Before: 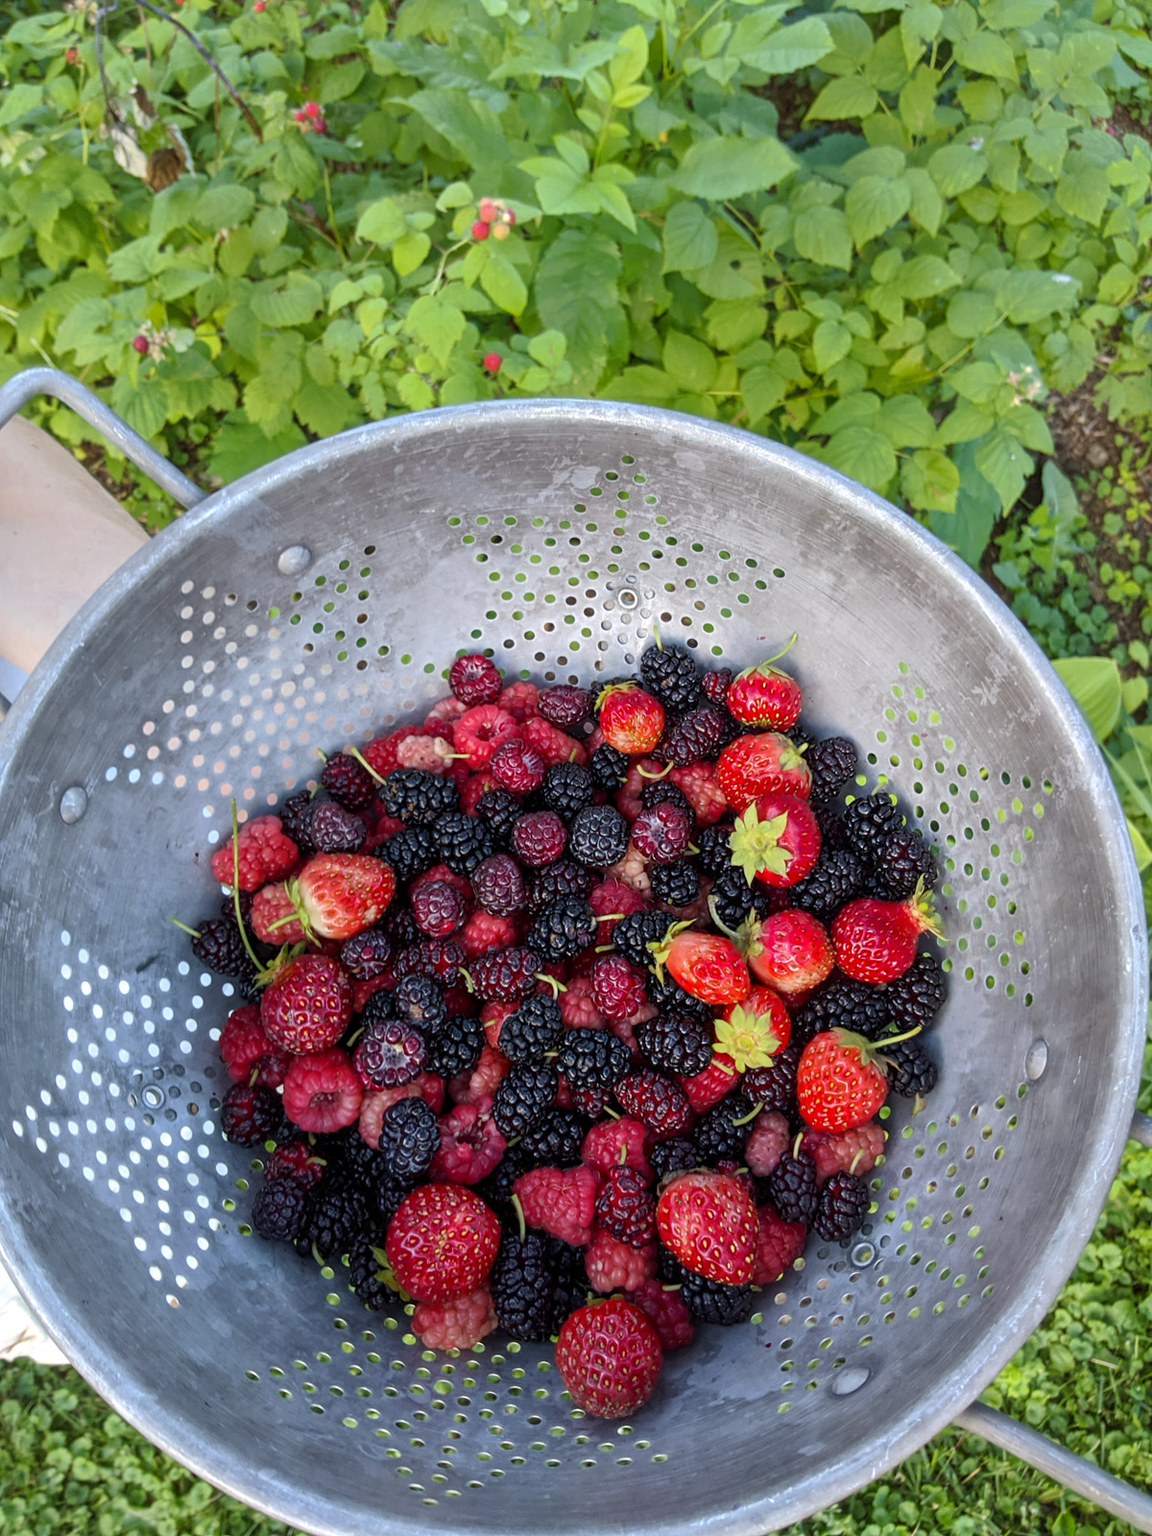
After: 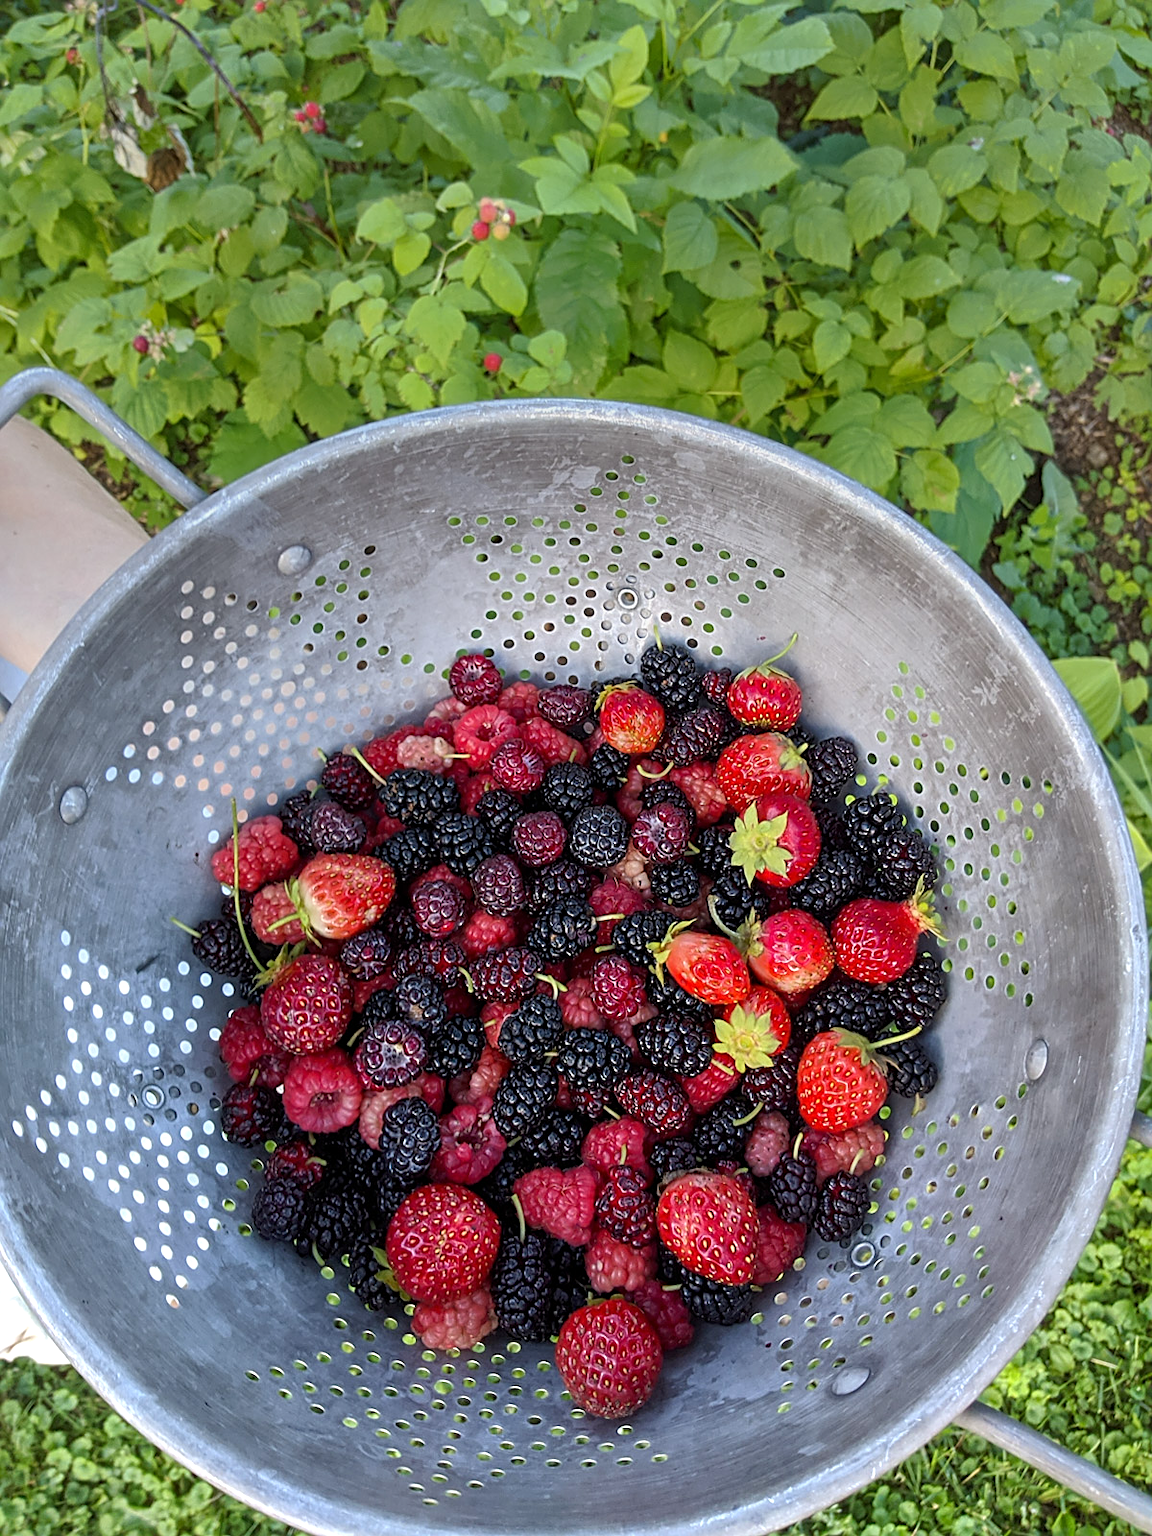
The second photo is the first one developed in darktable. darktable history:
sharpen: on, module defaults
graduated density: rotation -0.352°, offset 57.64
exposure: exposure 0.3 EV, compensate highlight preservation false
